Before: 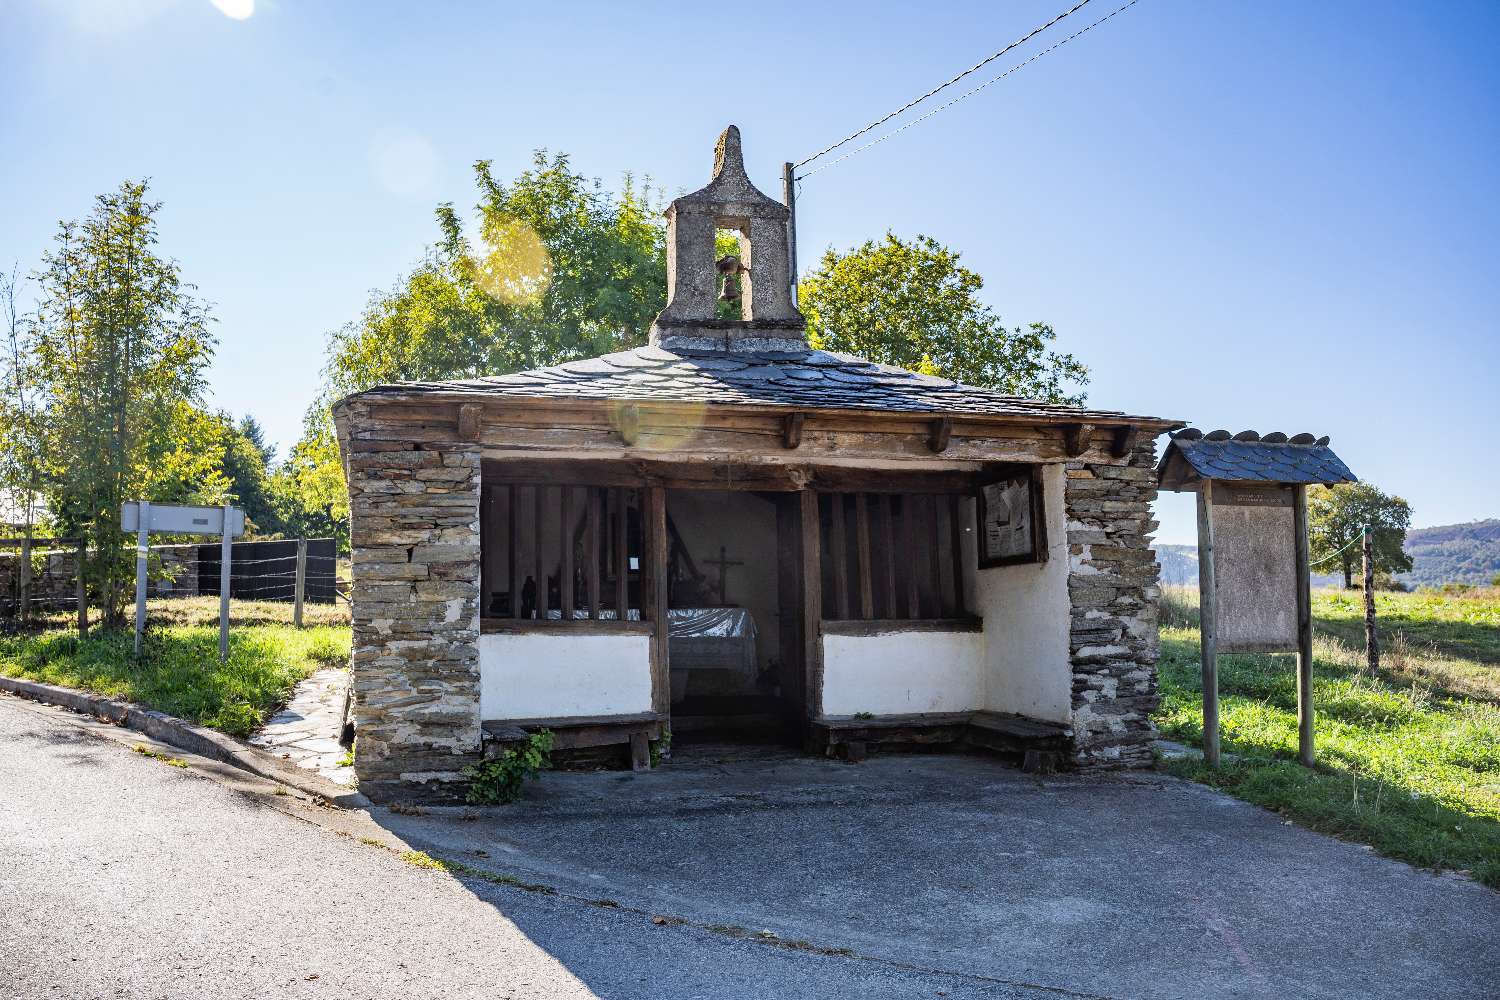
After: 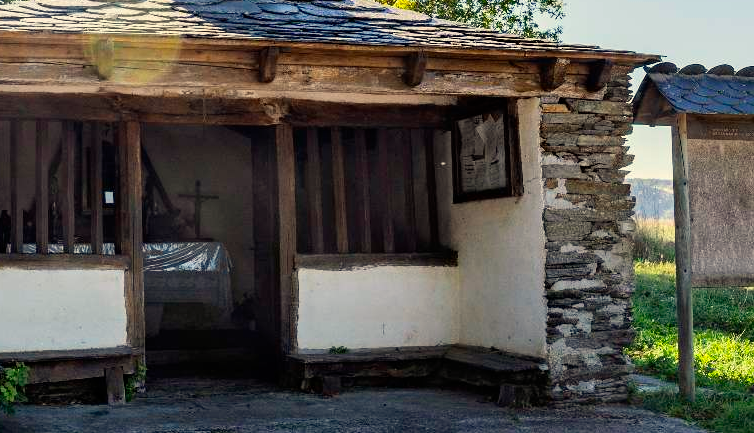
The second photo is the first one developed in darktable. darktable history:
crop: left 35.03%, top 36.625%, right 14.663%, bottom 20.057%
color correction: highlights a* 1.39, highlights b* 17.83
